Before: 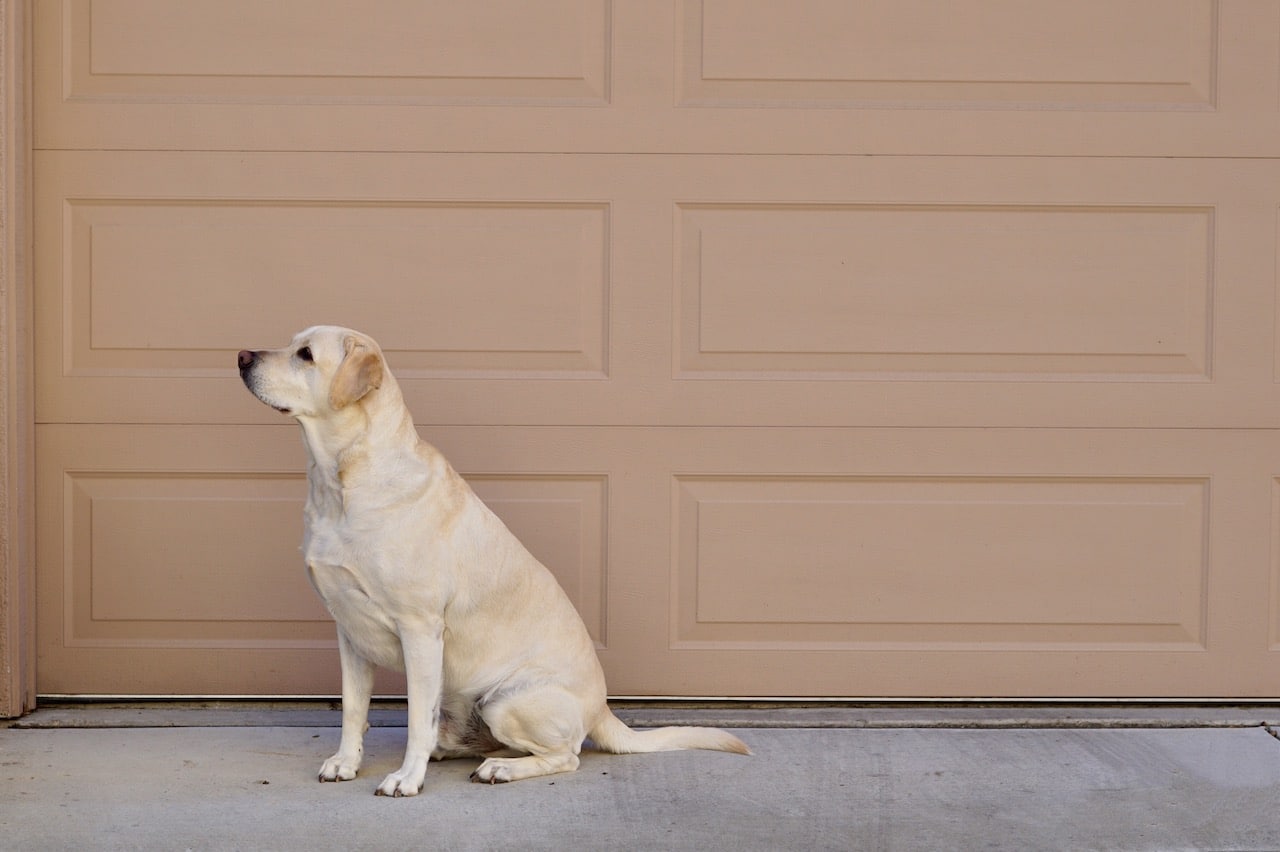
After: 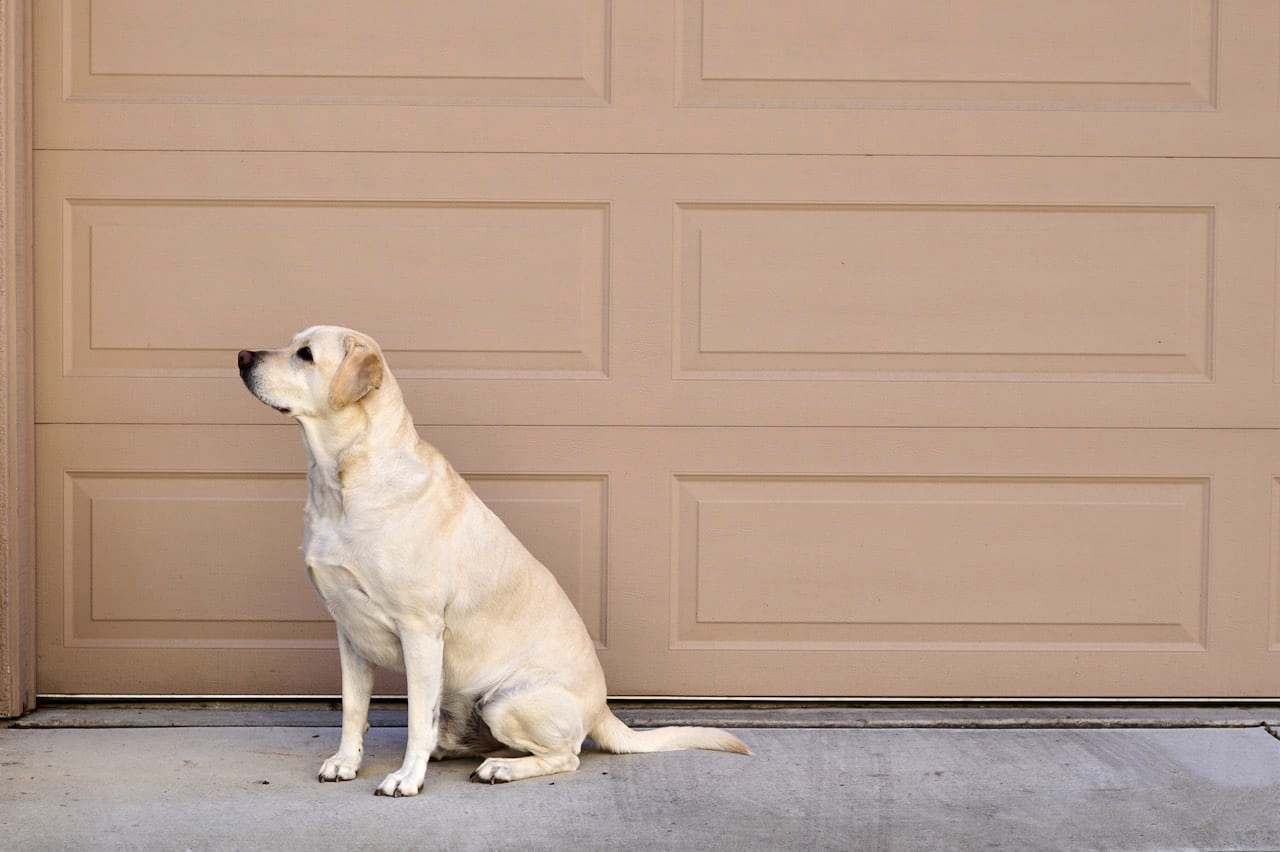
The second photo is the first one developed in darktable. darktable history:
tone equalizer: -8 EV -0.75 EV, -7 EV -0.7 EV, -6 EV -0.6 EV, -5 EV -0.4 EV, -3 EV 0.4 EV, -2 EV 0.6 EV, -1 EV 0.7 EV, +0 EV 0.75 EV, edges refinement/feathering 500, mask exposure compensation -1.57 EV, preserve details no
exposure: exposure -0.21 EV, compensate highlight preservation false
